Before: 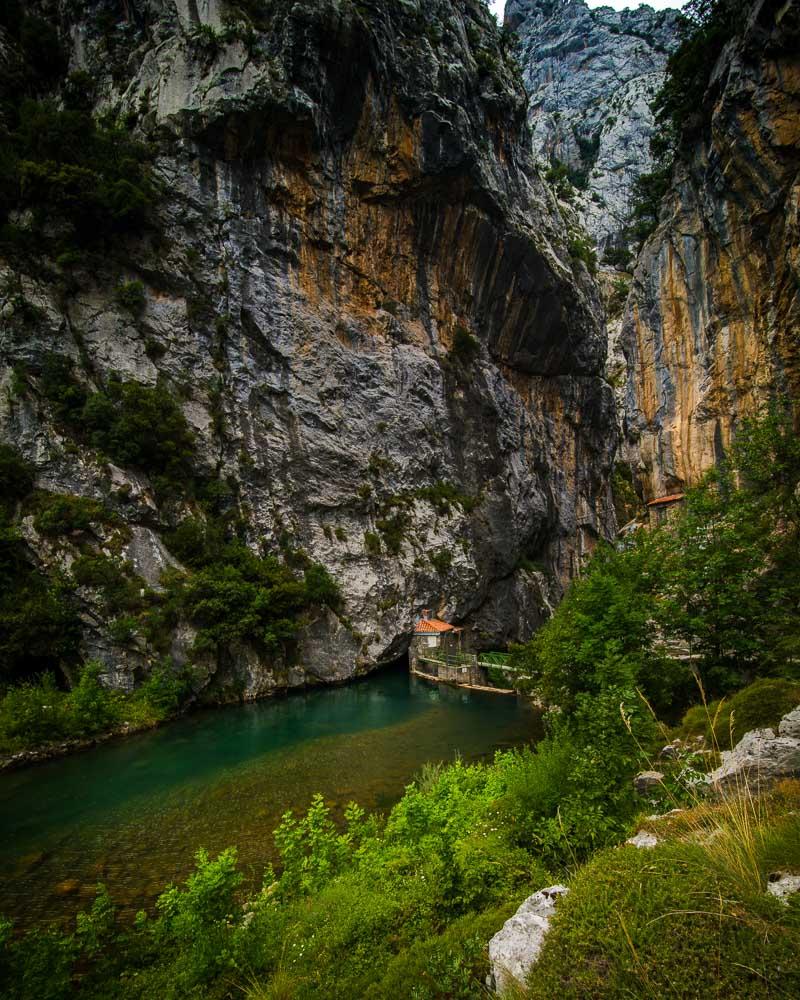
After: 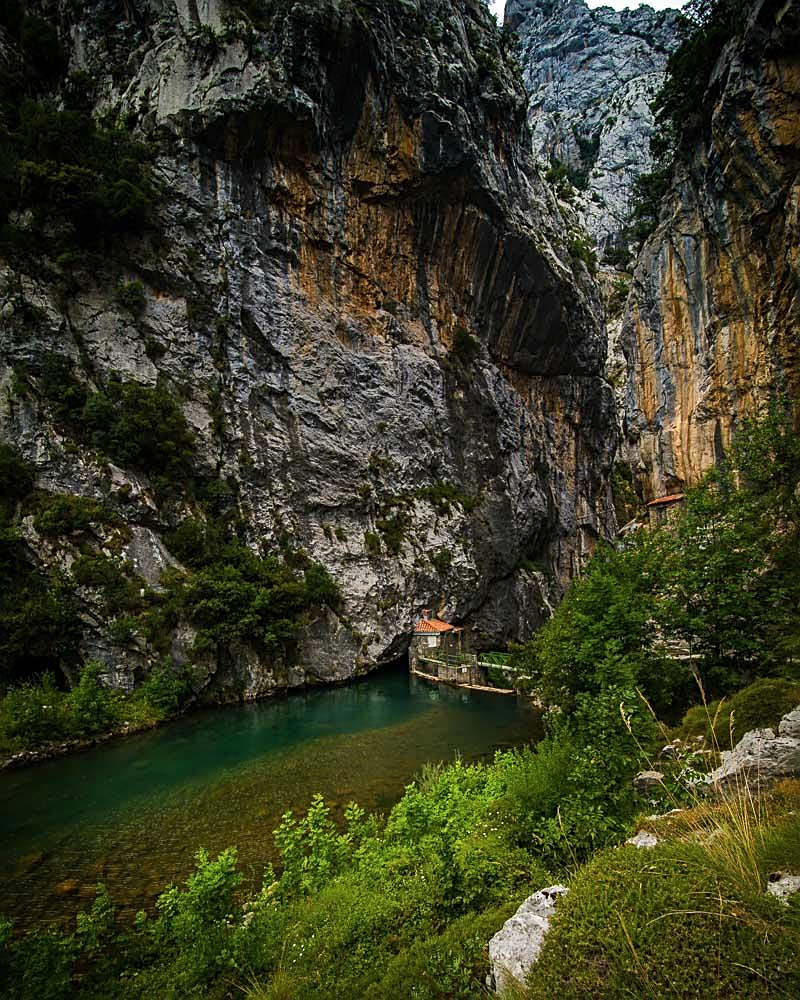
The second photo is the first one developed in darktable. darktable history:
sharpen: on, module defaults
contrast brightness saturation: saturation -0.053
